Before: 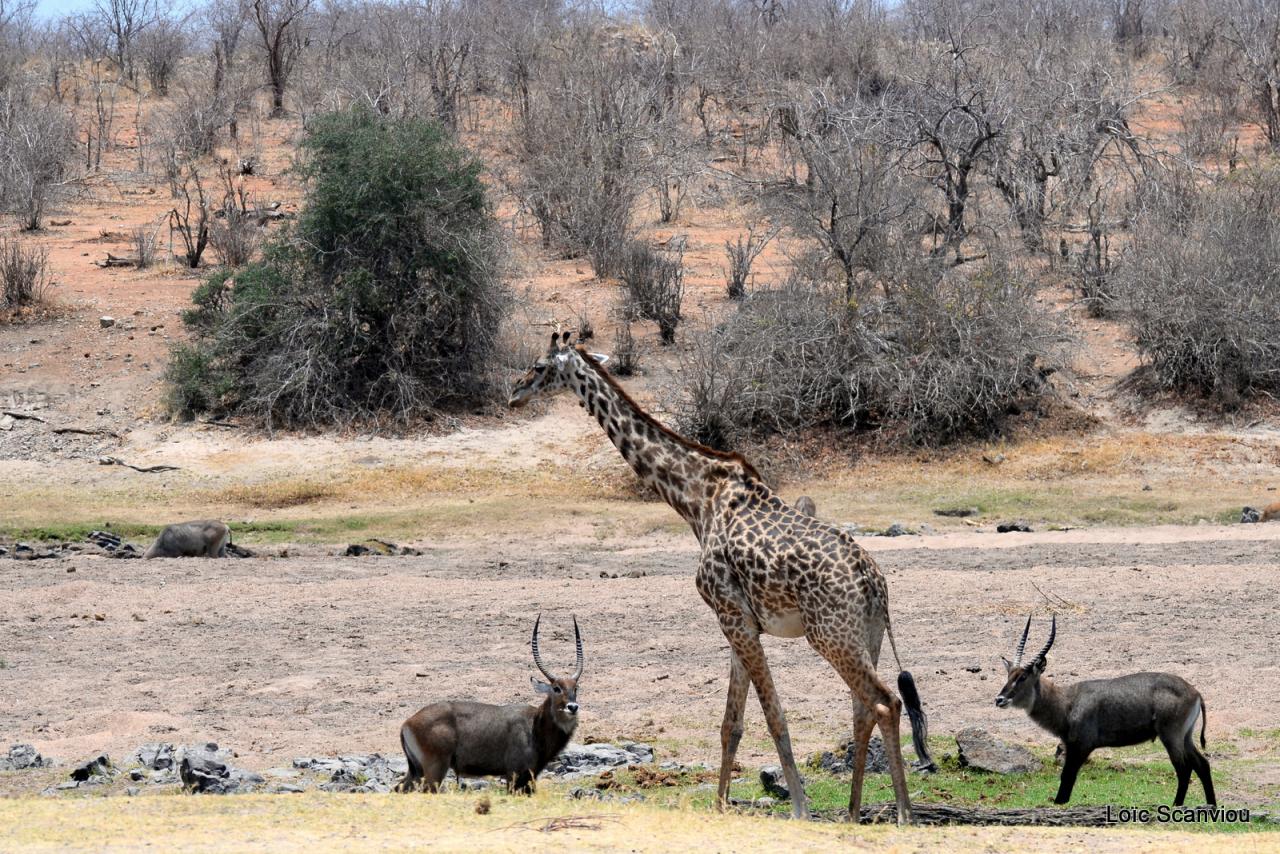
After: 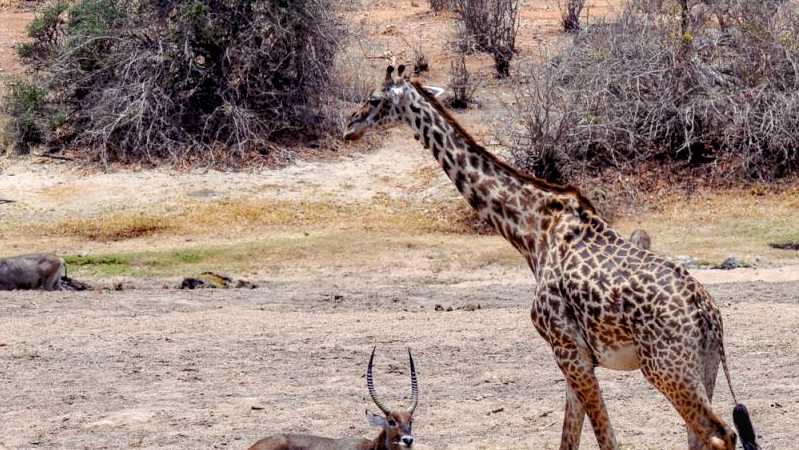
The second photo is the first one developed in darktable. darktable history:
local contrast: on, module defaults
crop: left 12.943%, top 31.286%, right 24.612%, bottom 15.941%
color zones: curves: ch0 [(0.068, 0.464) (0.25, 0.5) (0.48, 0.508) (0.75, 0.536) (0.886, 0.476) (0.967, 0.456)]; ch1 [(0.066, 0.456) (0.25, 0.5) (0.616, 0.508) (0.746, 0.56) (0.934, 0.444)]
color balance rgb: shadows lift › chroma 6.495%, shadows lift › hue 304.97°, global offset › luminance -0.4%, perceptual saturation grading › global saturation 45.539%, perceptual saturation grading › highlights -49.059%, perceptual saturation grading › shadows 29.284%, perceptual brilliance grading › mid-tones 10.076%, perceptual brilliance grading › shadows 15.242%
